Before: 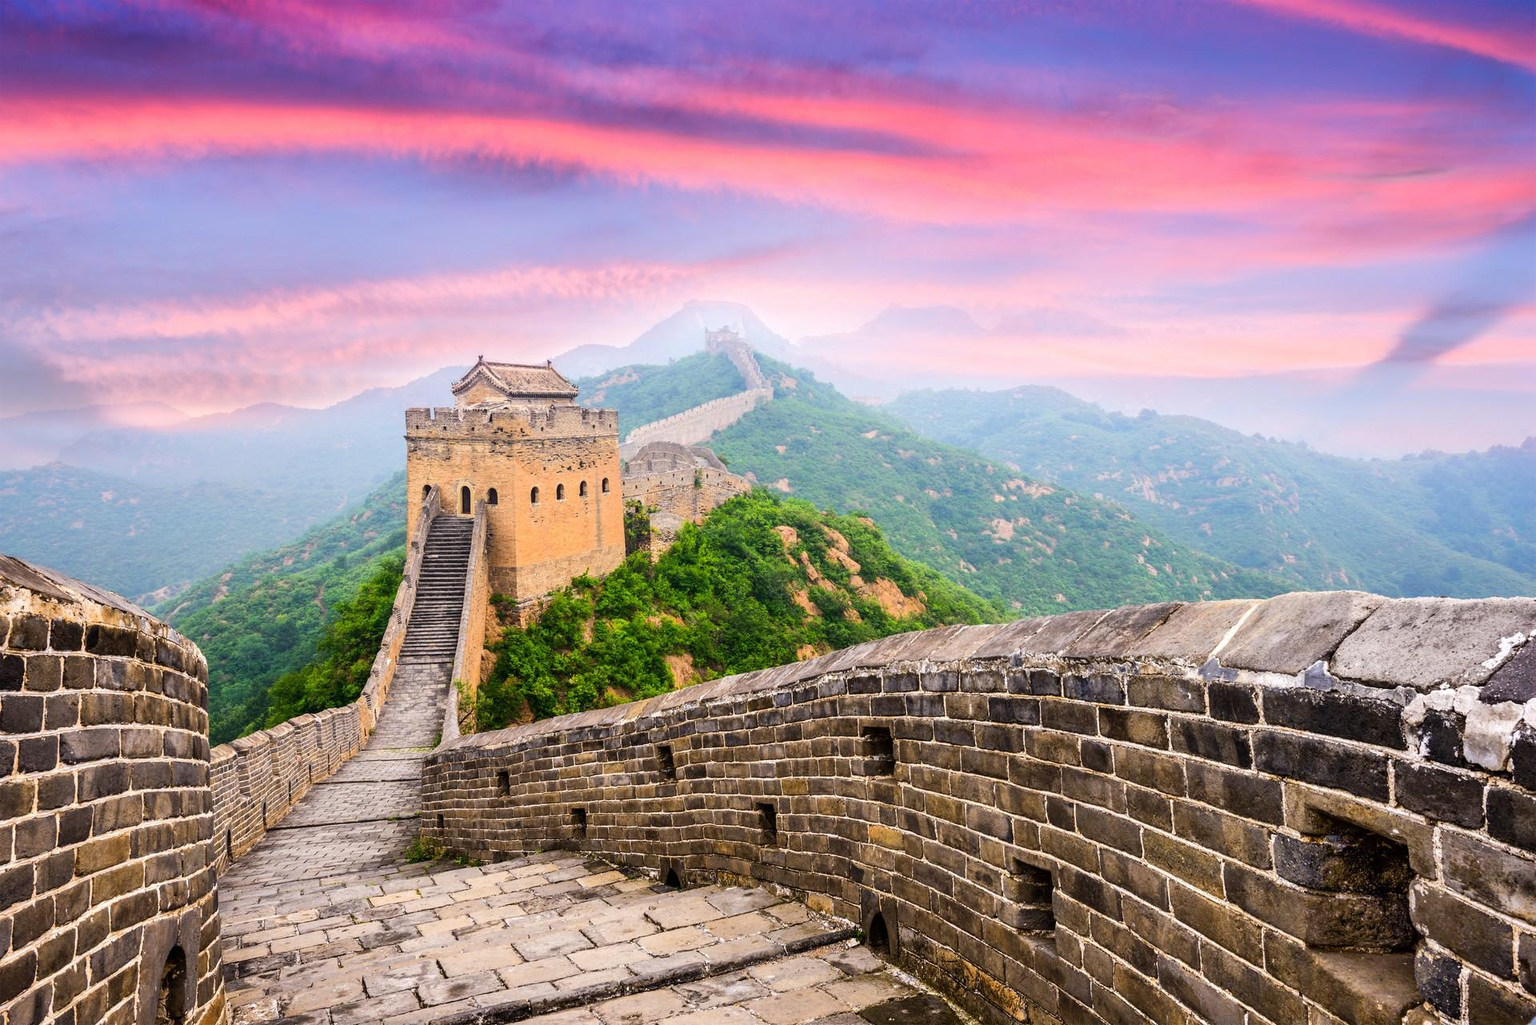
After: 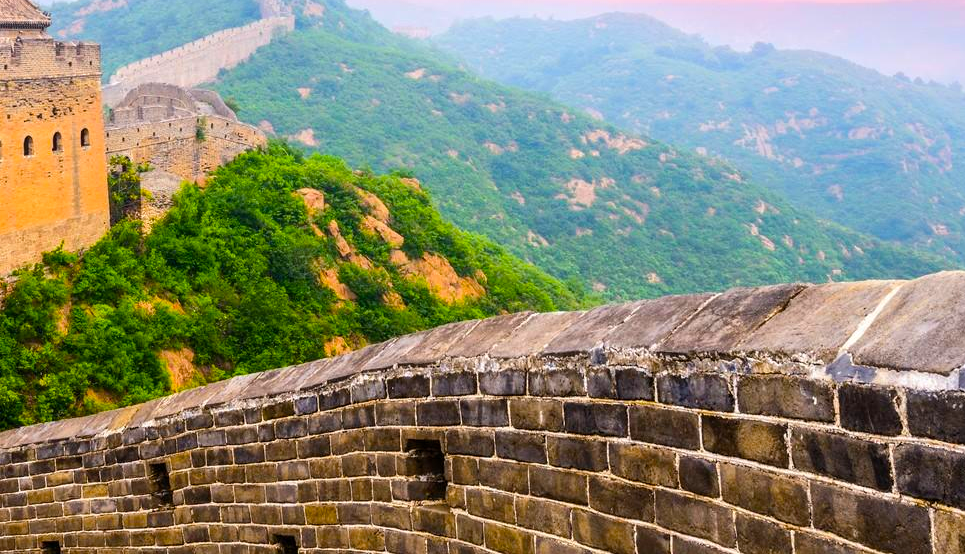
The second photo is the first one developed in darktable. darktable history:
crop: left 35.03%, top 36.625%, right 14.663%, bottom 20.057%
color balance rgb: perceptual saturation grading › global saturation 30%, global vibrance 20%
